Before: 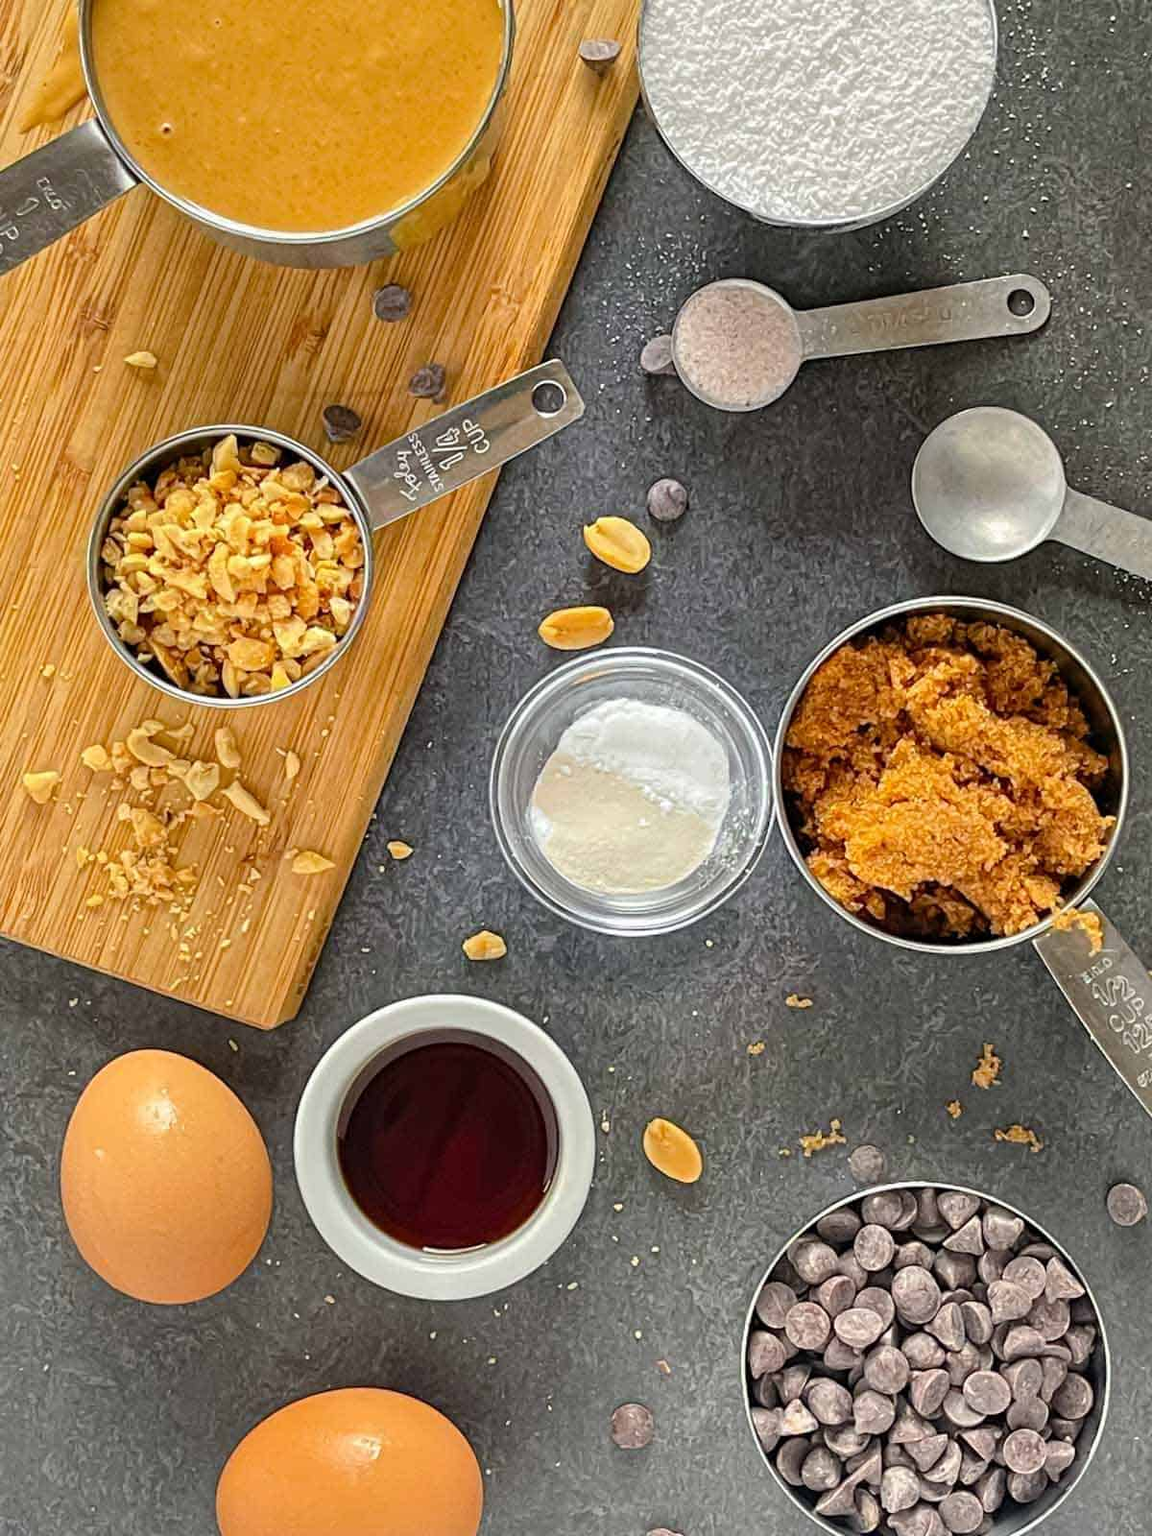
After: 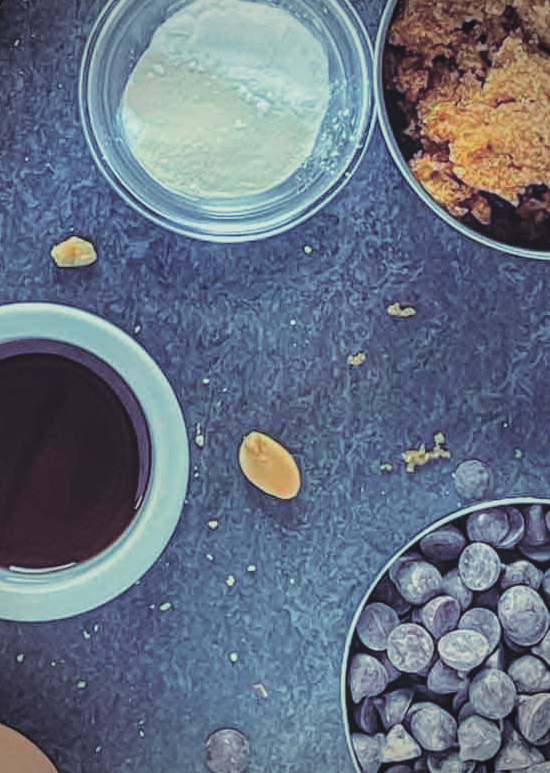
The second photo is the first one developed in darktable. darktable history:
rgb levels: preserve colors sum RGB, levels [[0.038, 0.433, 0.934], [0, 0.5, 1], [0, 0.5, 1]]
rgb curve: curves: ch0 [(0, 0.186) (0.314, 0.284) (0.576, 0.466) (0.805, 0.691) (0.936, 0.886)]; ch1 [(0, 0.186) (0.314, 0.284) (0.581, 0.534) (0.771, 0.746) (0.936, 0.958)]; ch2 [(0, 0.216) (0.275, 0.39) (1, 1)], mode RGB, independent channels, compensate middle gray true, preserve colors none
vignetting: on, module defaults
crop: left 35.976%, top 45.819%, right 18.162%, bottom 5.807%
local contrast: detail 130%
filmic rgb: black relative exposure -5 EV, hardness 2.88, contrast 1.1, highlights saturation mix -20%
